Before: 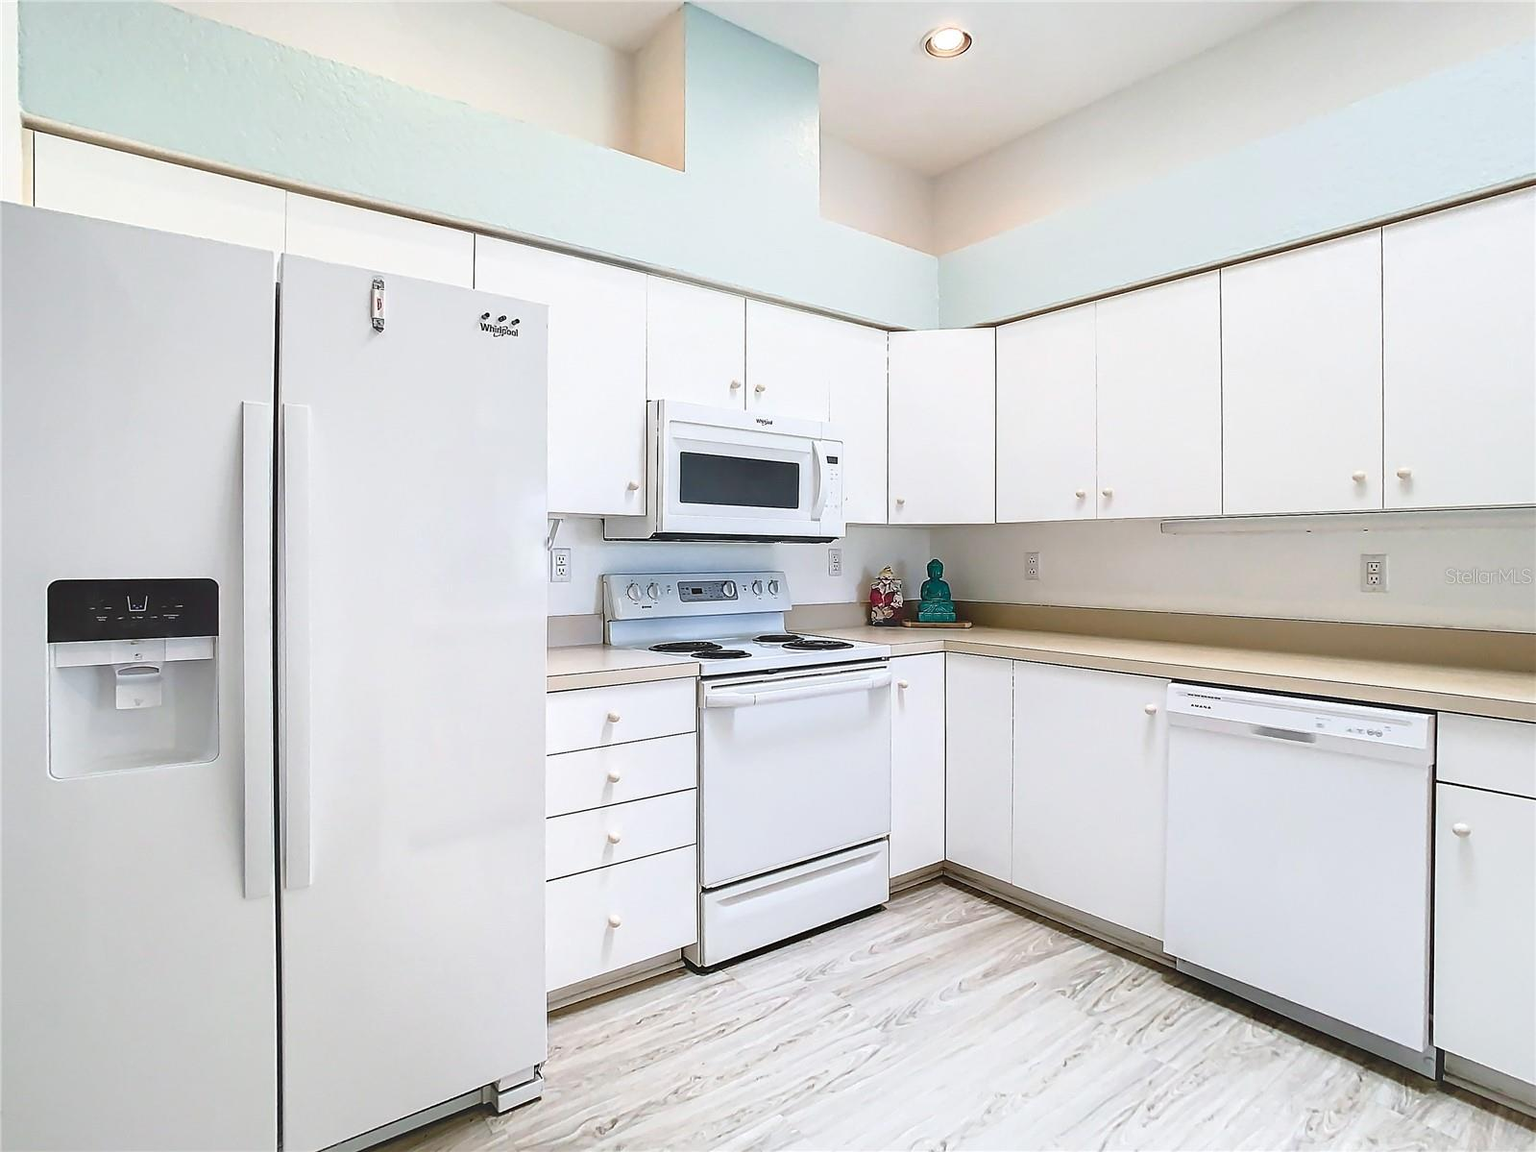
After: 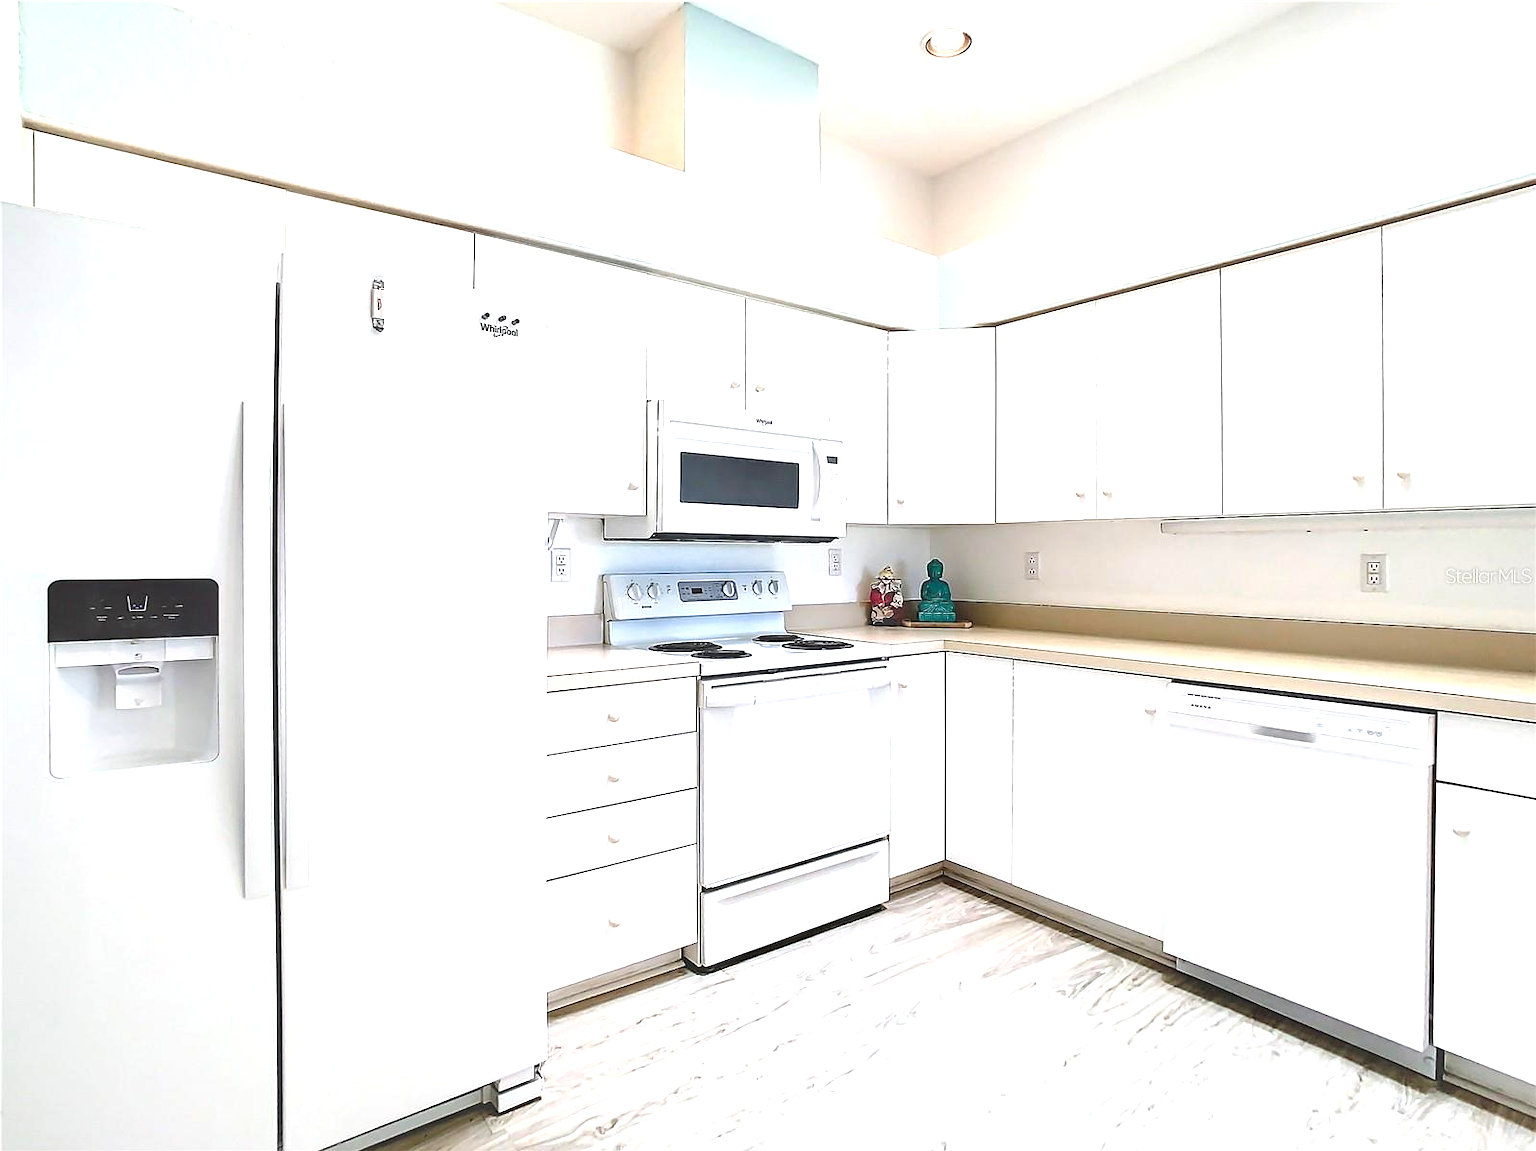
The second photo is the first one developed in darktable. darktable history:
exposure: exposure 0.742 EV, compensate highlight preservation false
